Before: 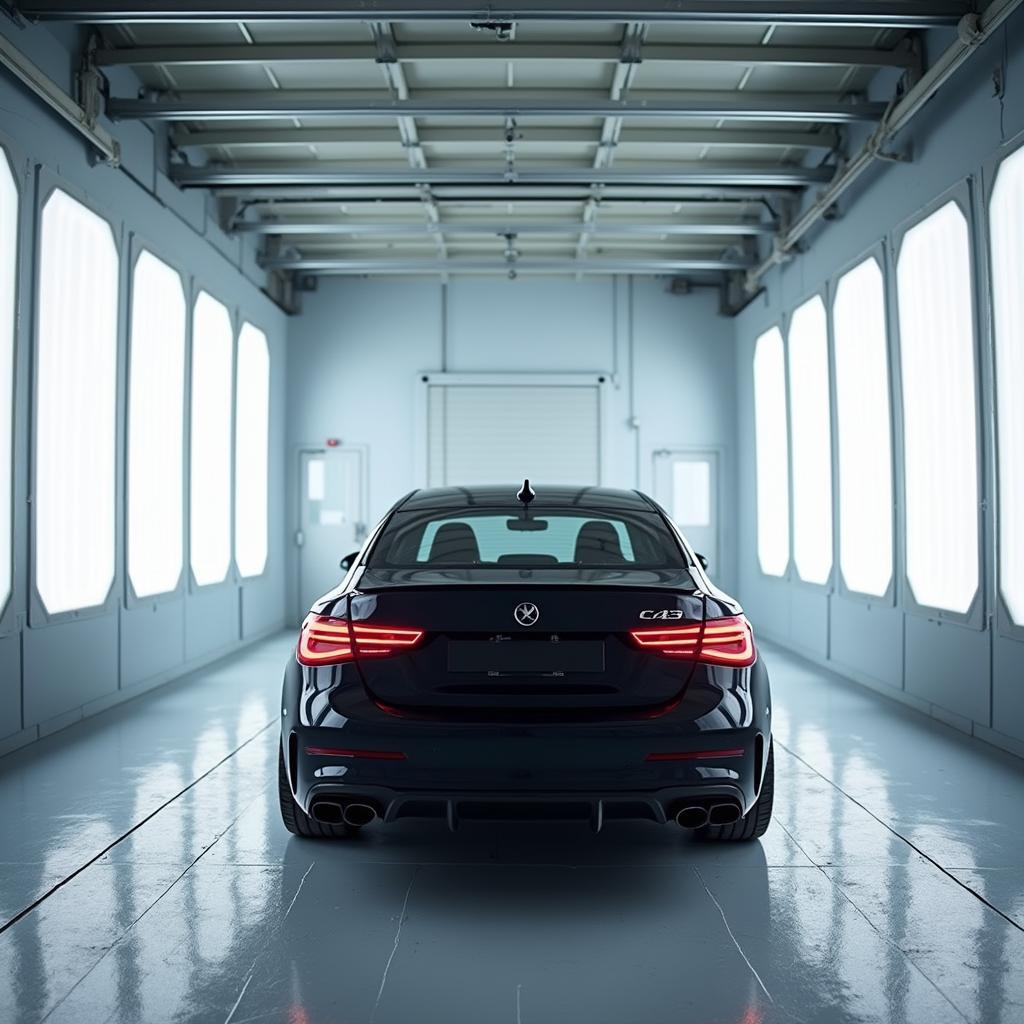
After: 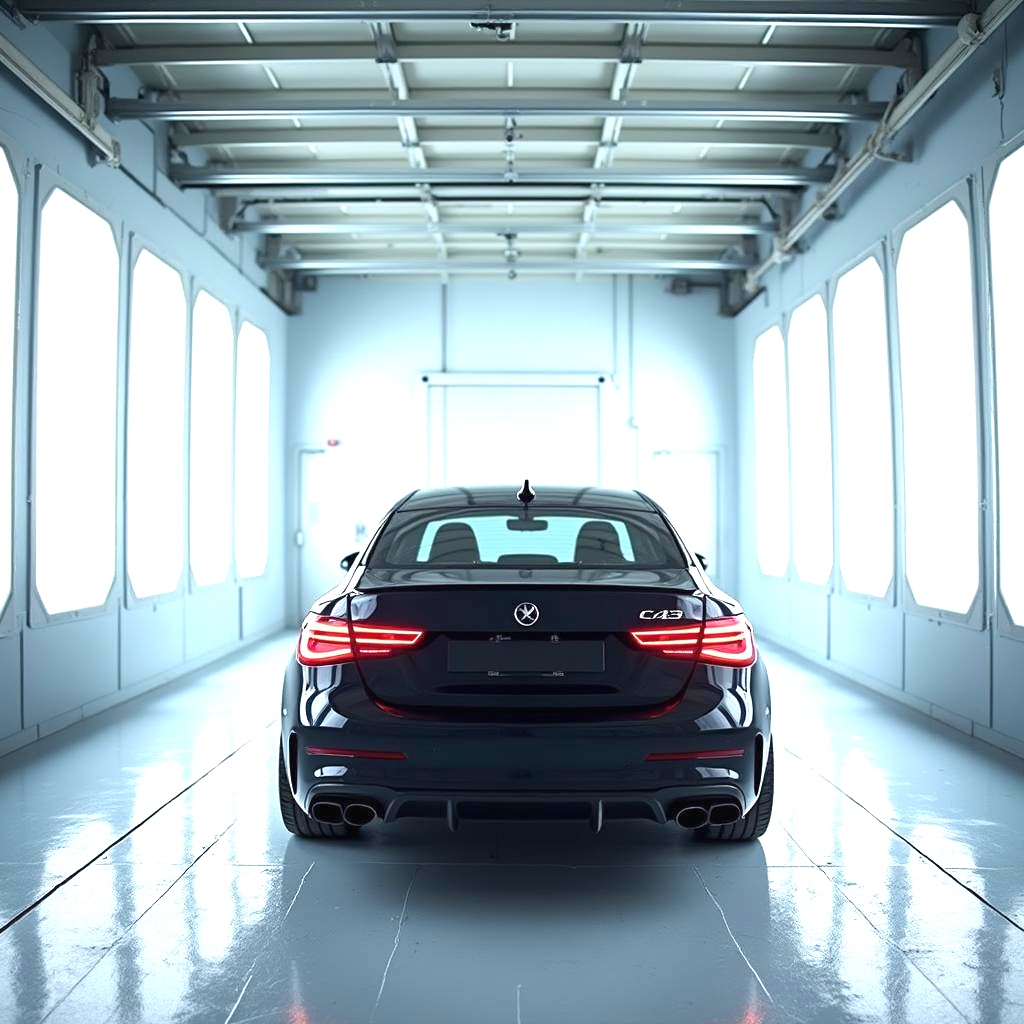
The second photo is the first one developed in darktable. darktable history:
exposure: black level correction 0, exposure 1.107 EV, compensate highlight preservation false
tone equalizer: on, module defaults
